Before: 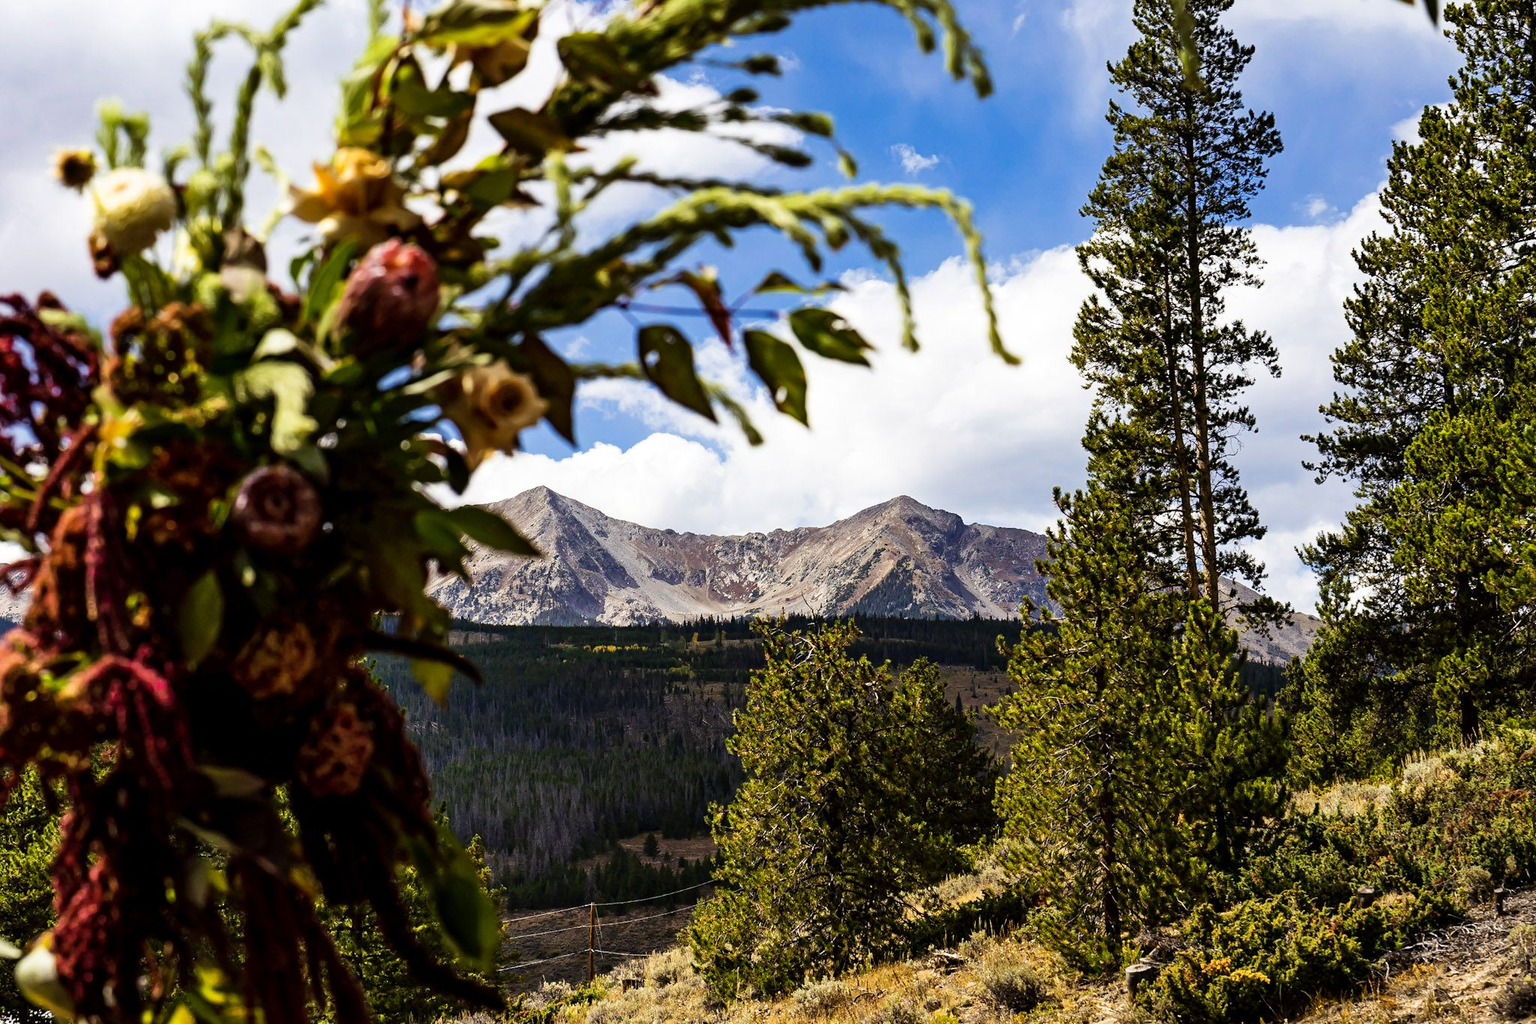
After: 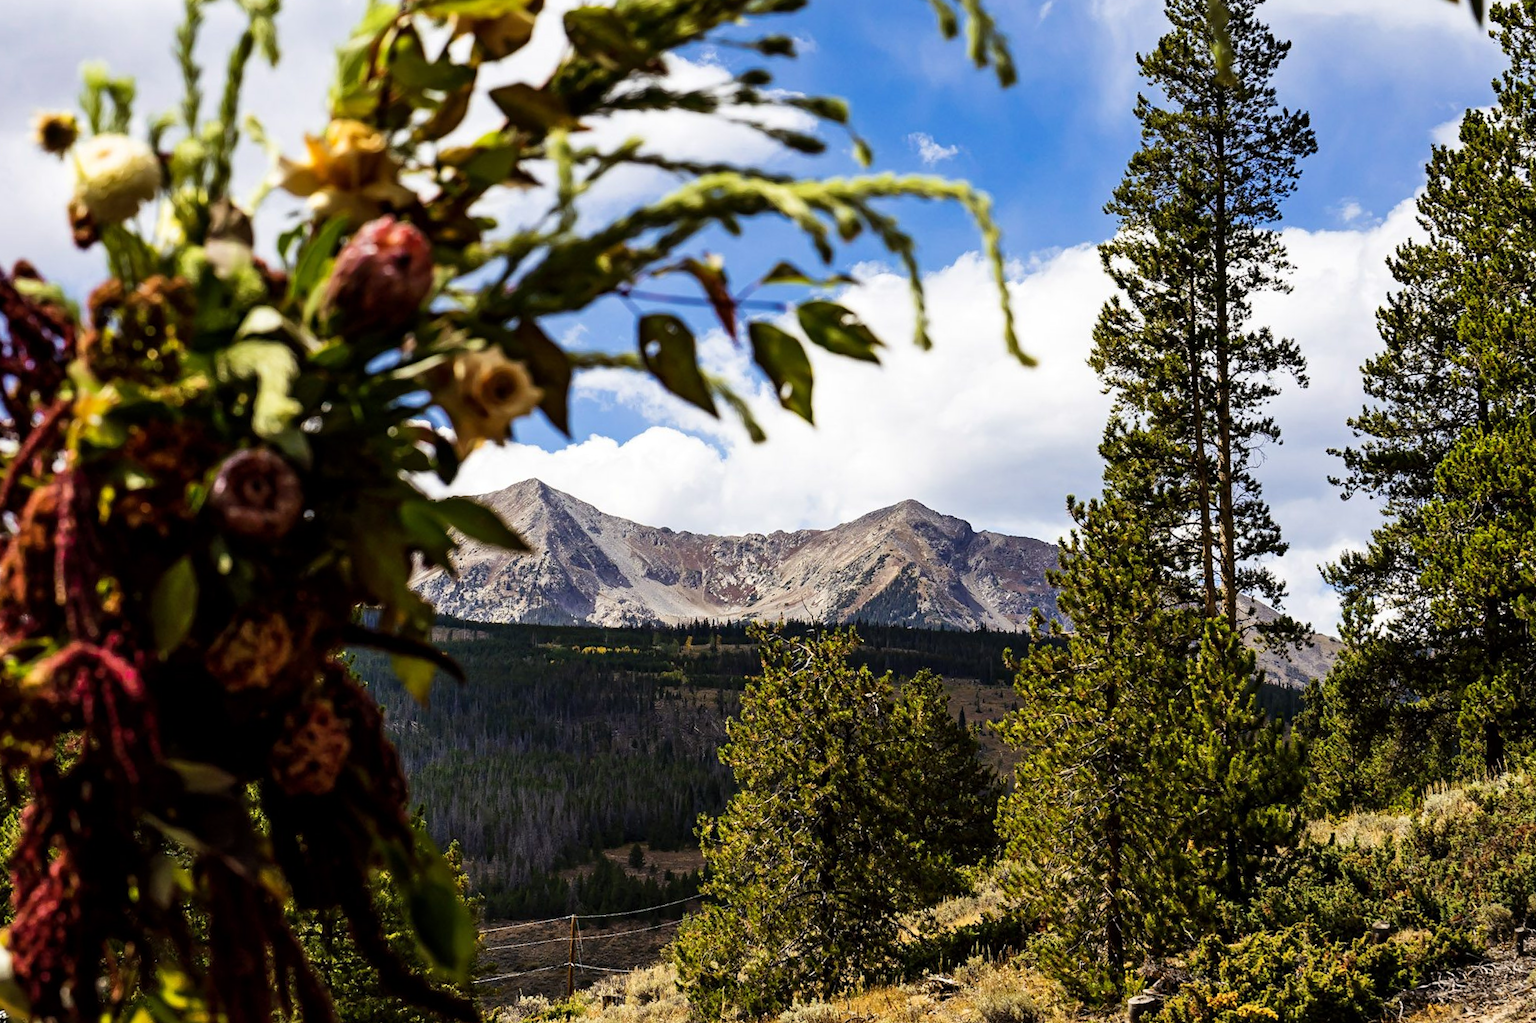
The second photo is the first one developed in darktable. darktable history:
crop and rotate: angle -1.69°
tone equalizer: -8 EV -0.55 EV
